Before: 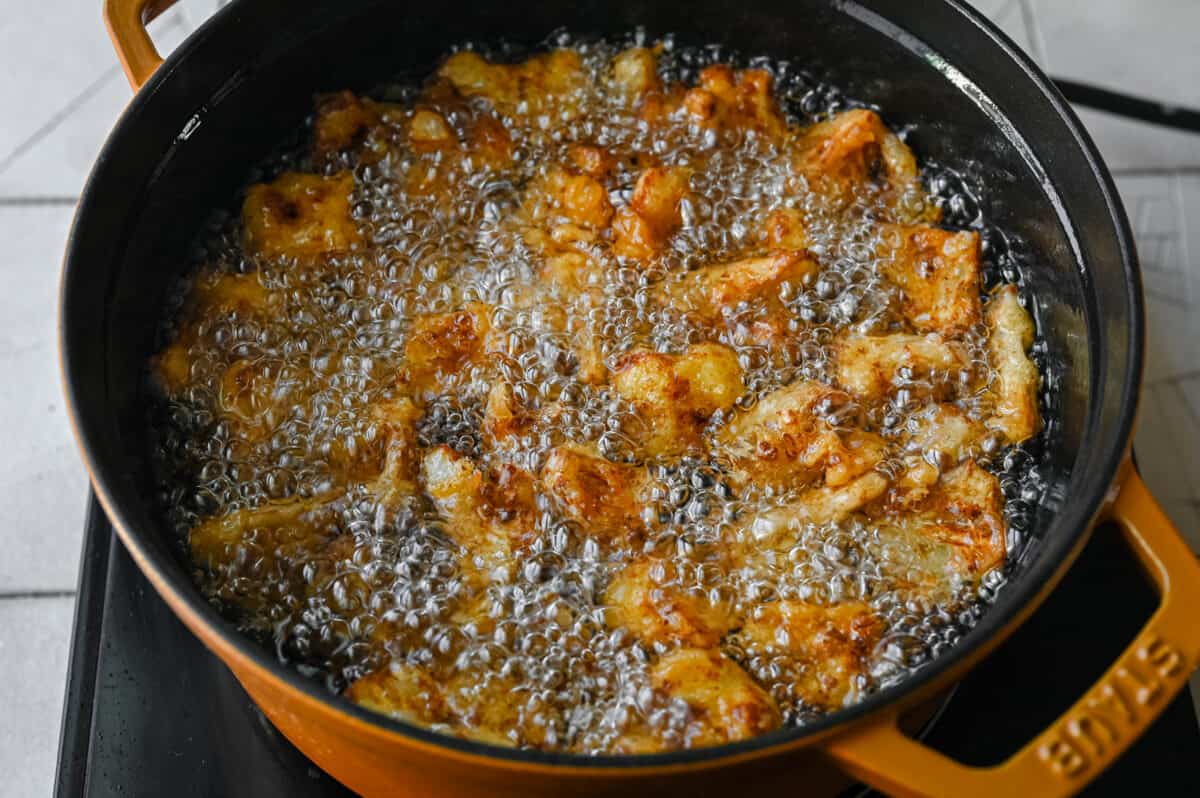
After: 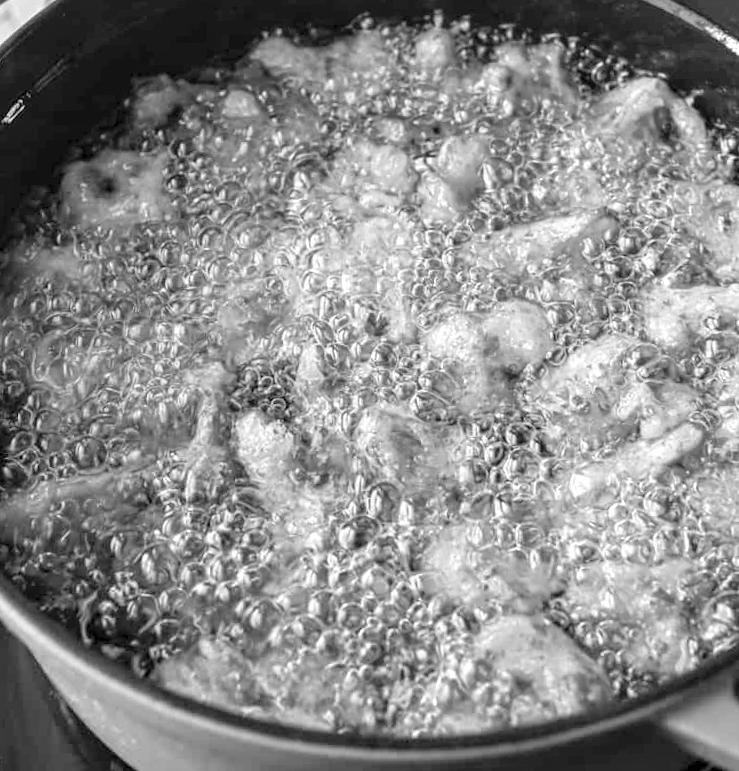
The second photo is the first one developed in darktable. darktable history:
contrast brightness saturation: brightness 0.18, saturation -0.5
tone equalizer: -8 EV -0.55 EV
rotate and perspective: rotation -1.68°, lens shift (vertical) -0.146, crop left 0.049, crop right 0.912, crop top 0.032, crop bottom 0.96
local contrast: on, module defaults
crop and rotate: left 14.385%, right 18.948%
white balance: red 1.467, blue 0.684
exposure: exposure 0.161 EV, compensate highlight preservation false
monochrome: a 2.21, b -1.33, size 2.2
